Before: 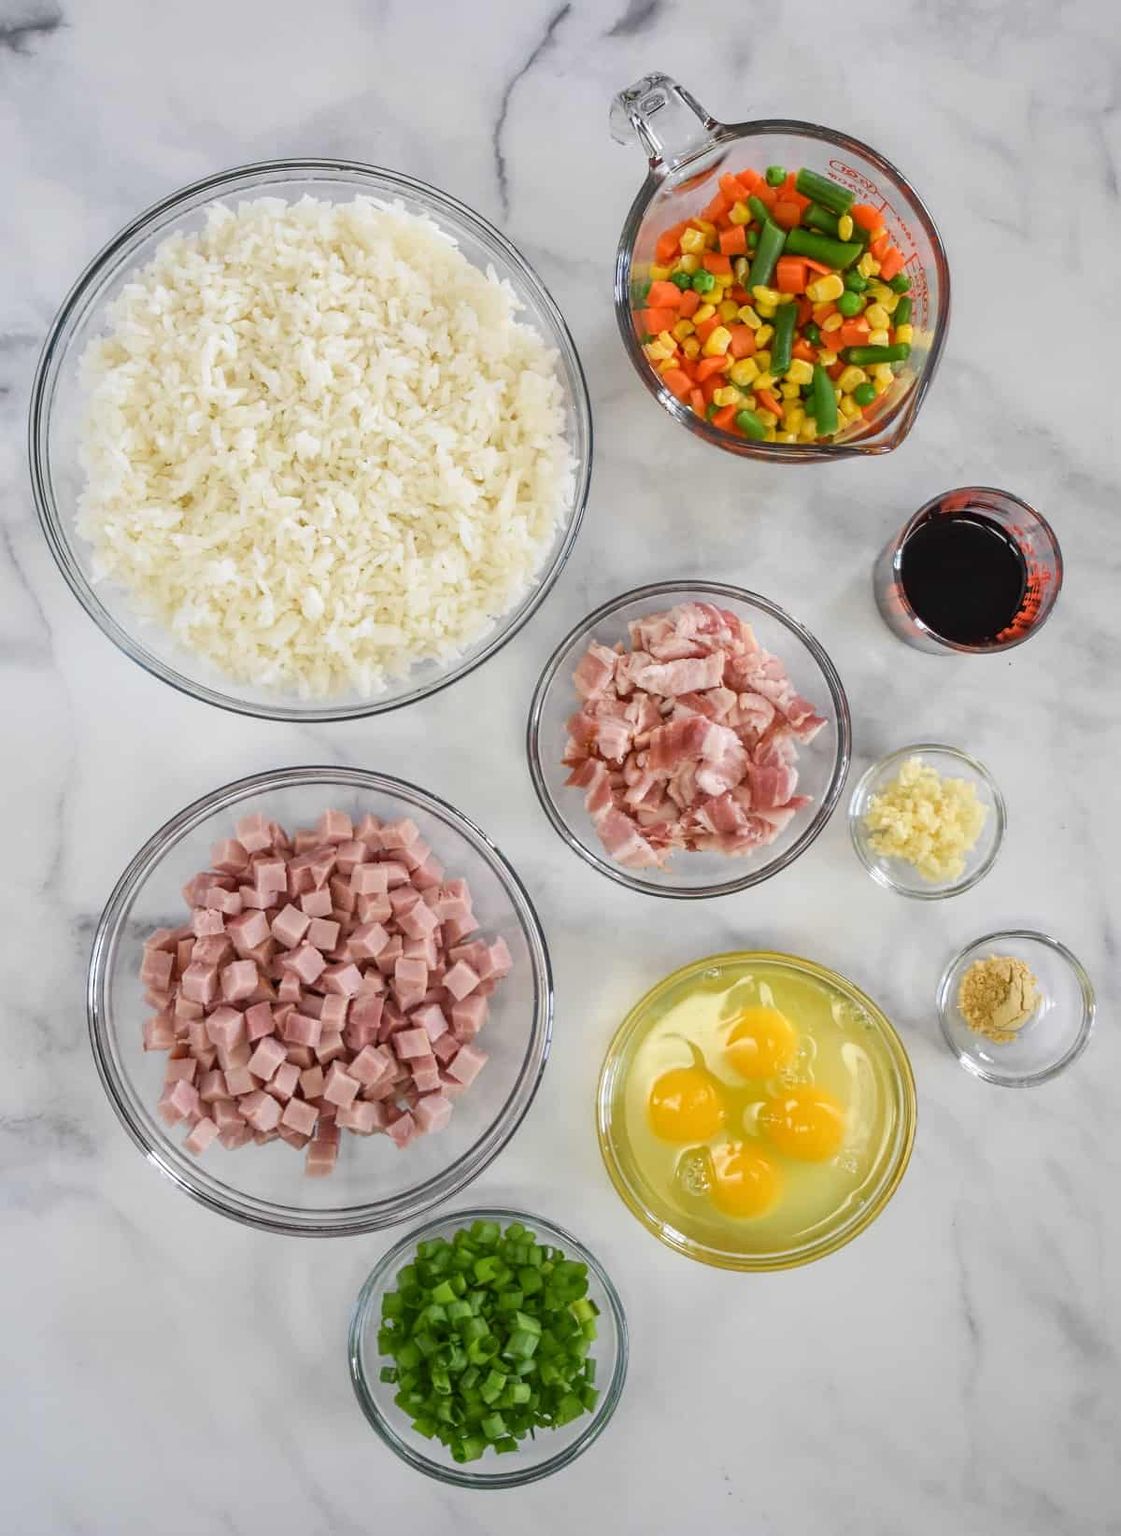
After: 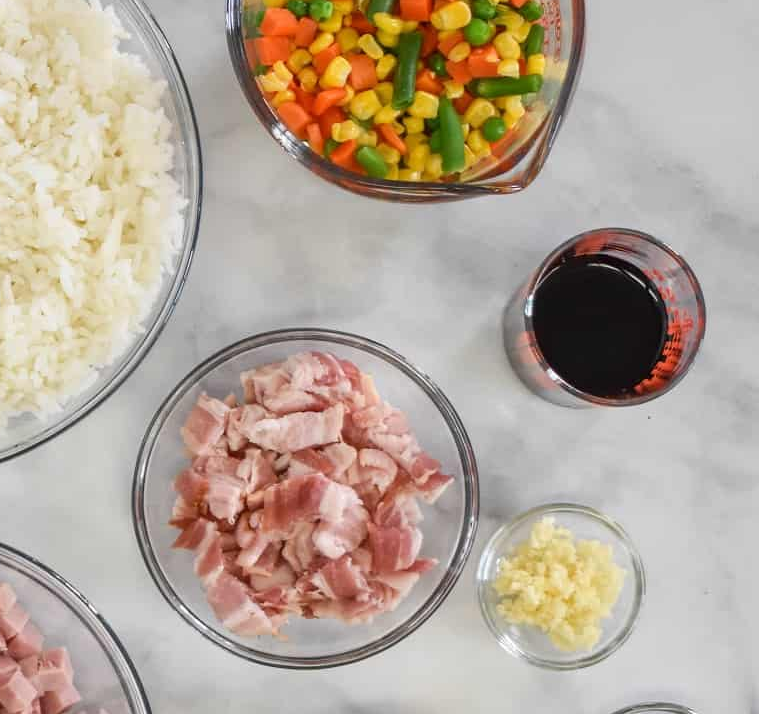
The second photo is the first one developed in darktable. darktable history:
crop: left 36.045%, top 17.856%, right 0.687%, bottom 38.697%
